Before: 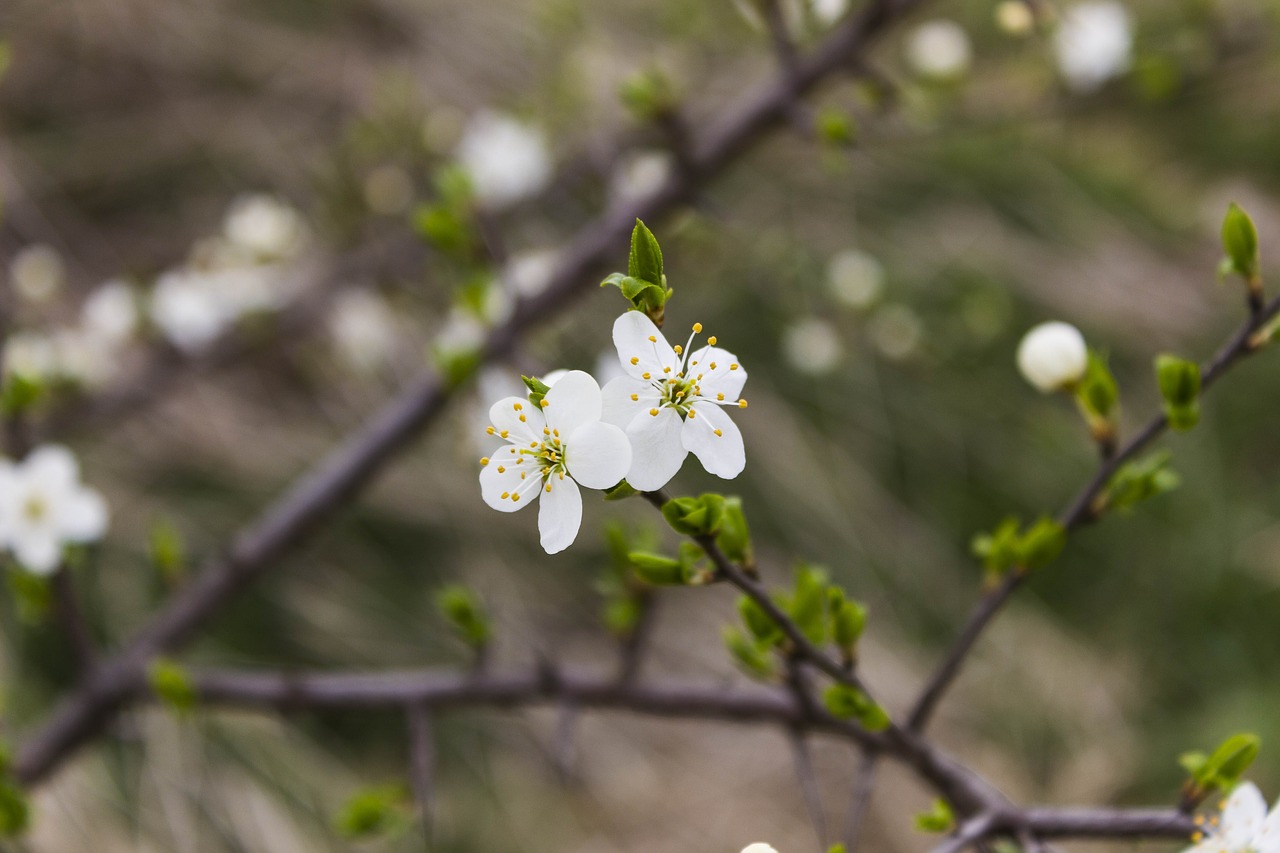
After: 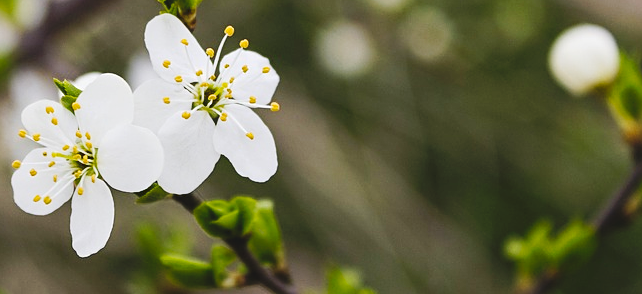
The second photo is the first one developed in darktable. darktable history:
sharpen: amount 0.215
tone curve: curves: ch0 [(0, 0) (0.003, 0.077) (0.011, 0.078) (0.025, 0.078) (0.044, 0.08) (0.069, 0.088) (0.1, 0.102) (0.136, 0.12) (0.177, 0.148) (0.224, 0.191) (0.277, 0.261) (0.335, 0.335) (0.399, 0.419) (0.468, 0.522) (0.543, 0.611) (0.623, 0.702) (0.709, 0.779) (0.801, 0.855) (0.898, 0.918) (1, 1)], preserve colors none
crop: left 36.618%, top 34.855%, right 13.221%, bottom 30.568%
